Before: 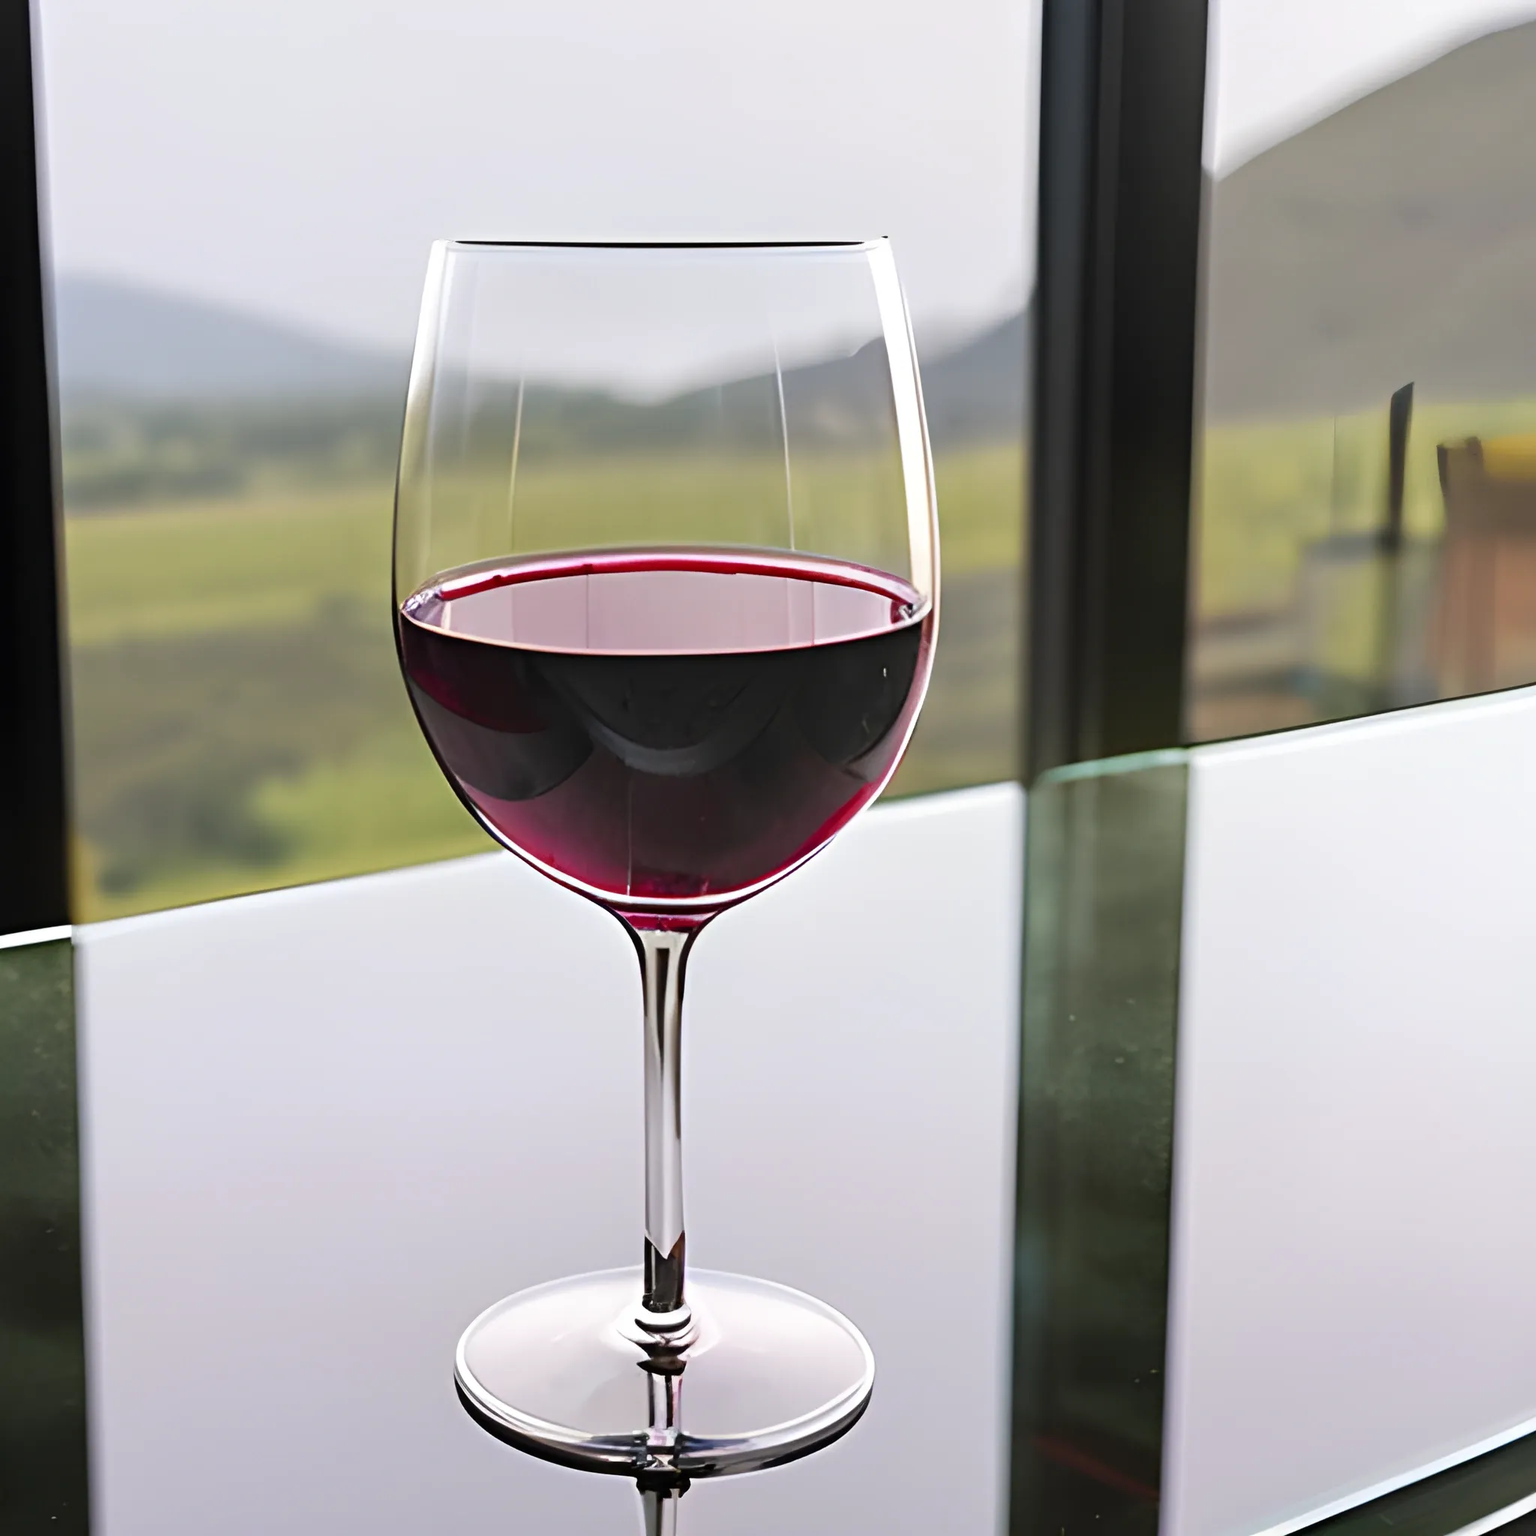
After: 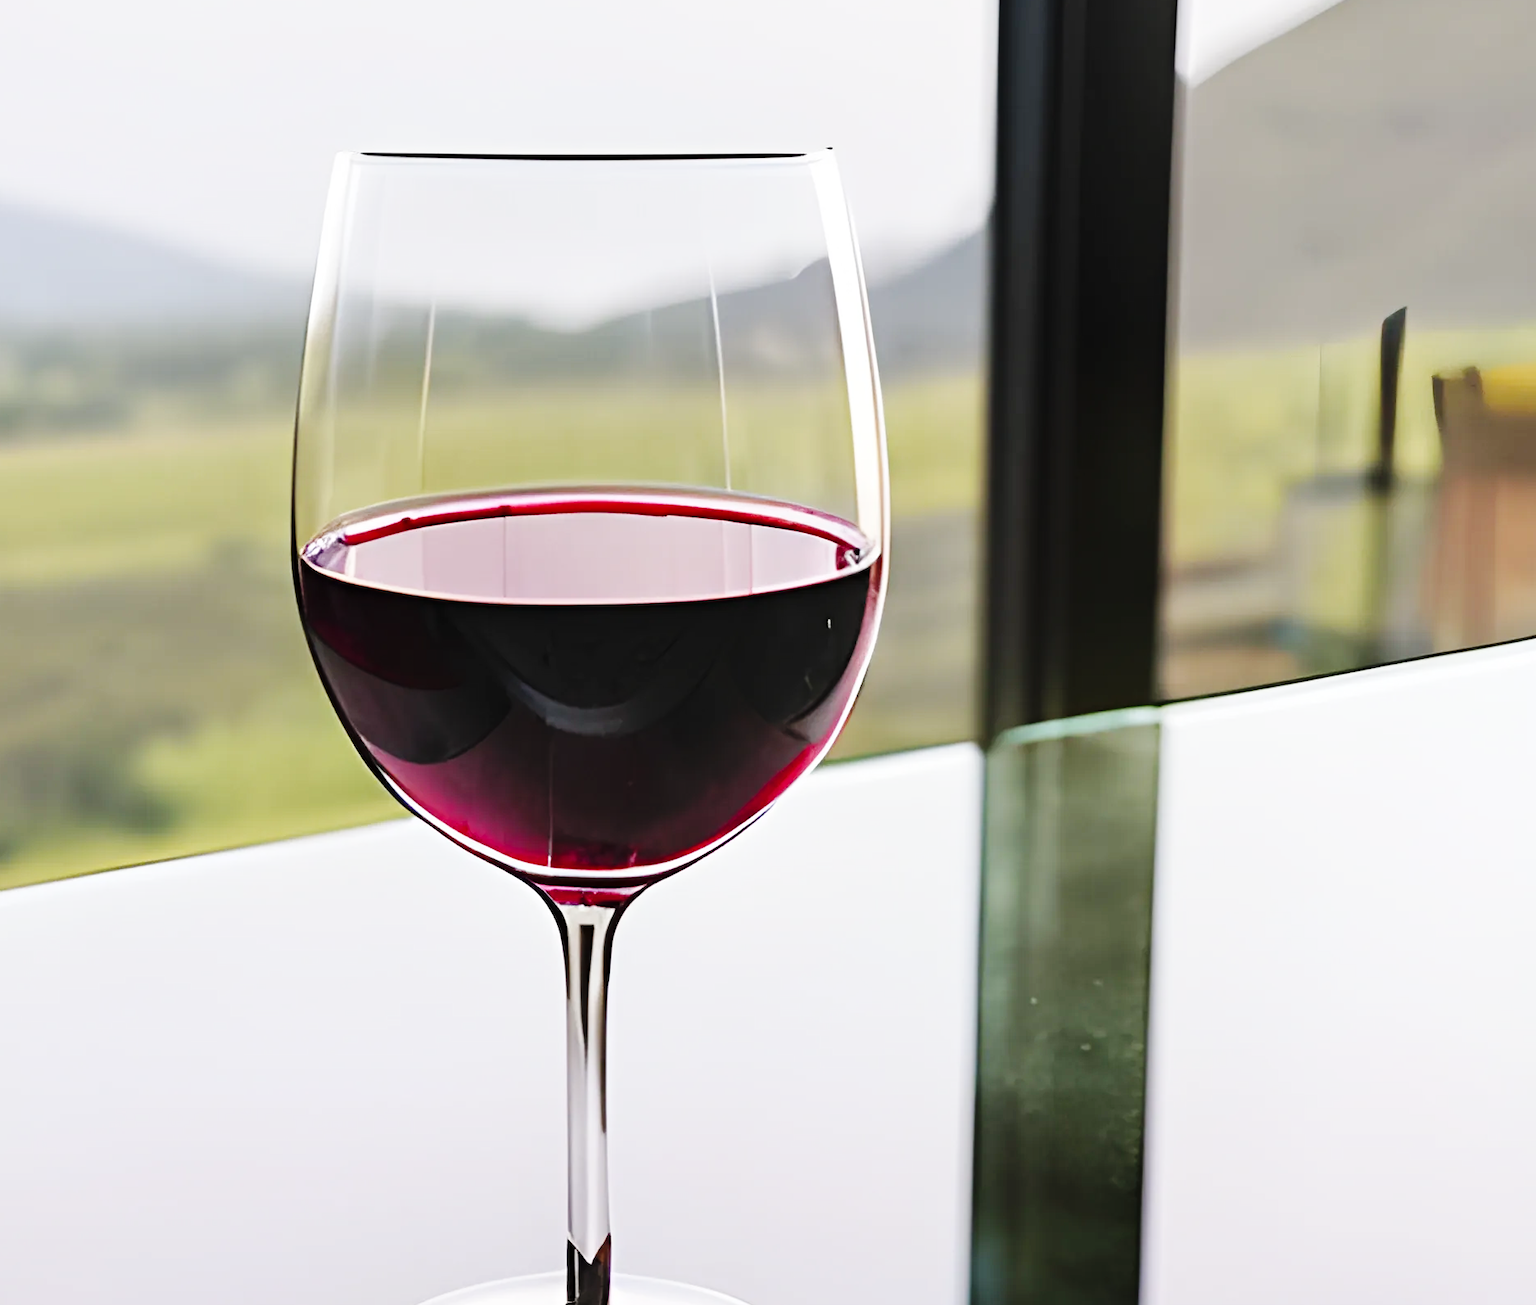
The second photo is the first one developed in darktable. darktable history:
base curve: curves: ch0 [(0, 0) (0.036, 0.025) (0.121, 0.166) (0.206, 0.329) (0.605, 0.79) (1, 1)], preserve colors none
contrast brightness saturation: saturation -0.05
crop: left 8.155%, top 6.611%, bottom 15.385%
